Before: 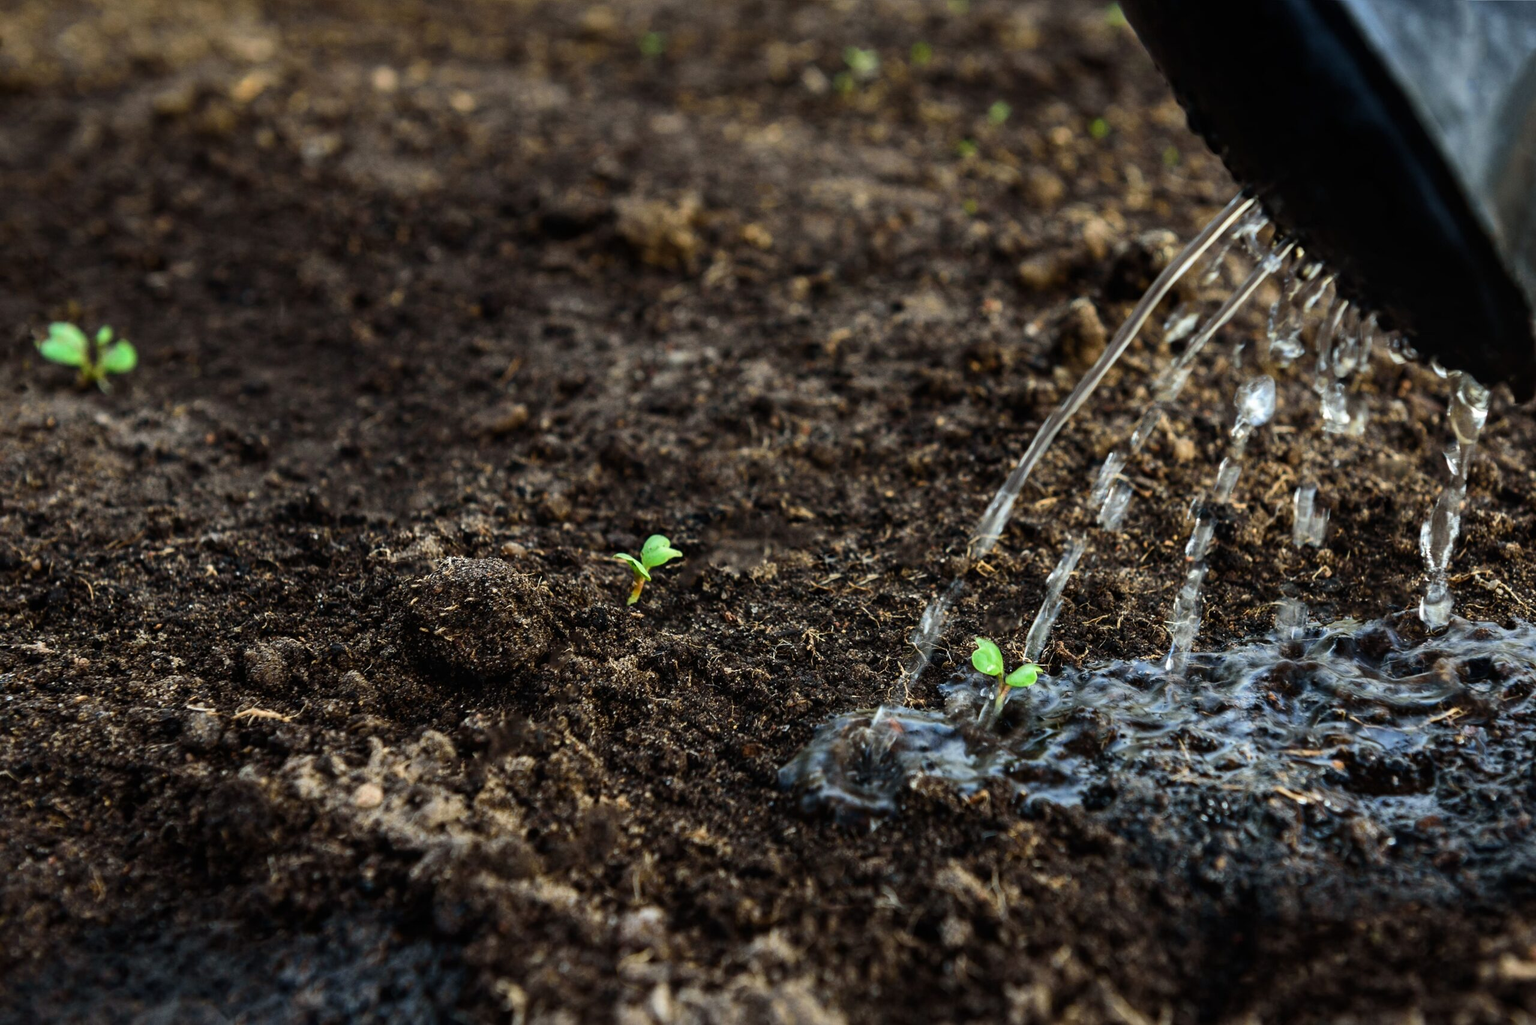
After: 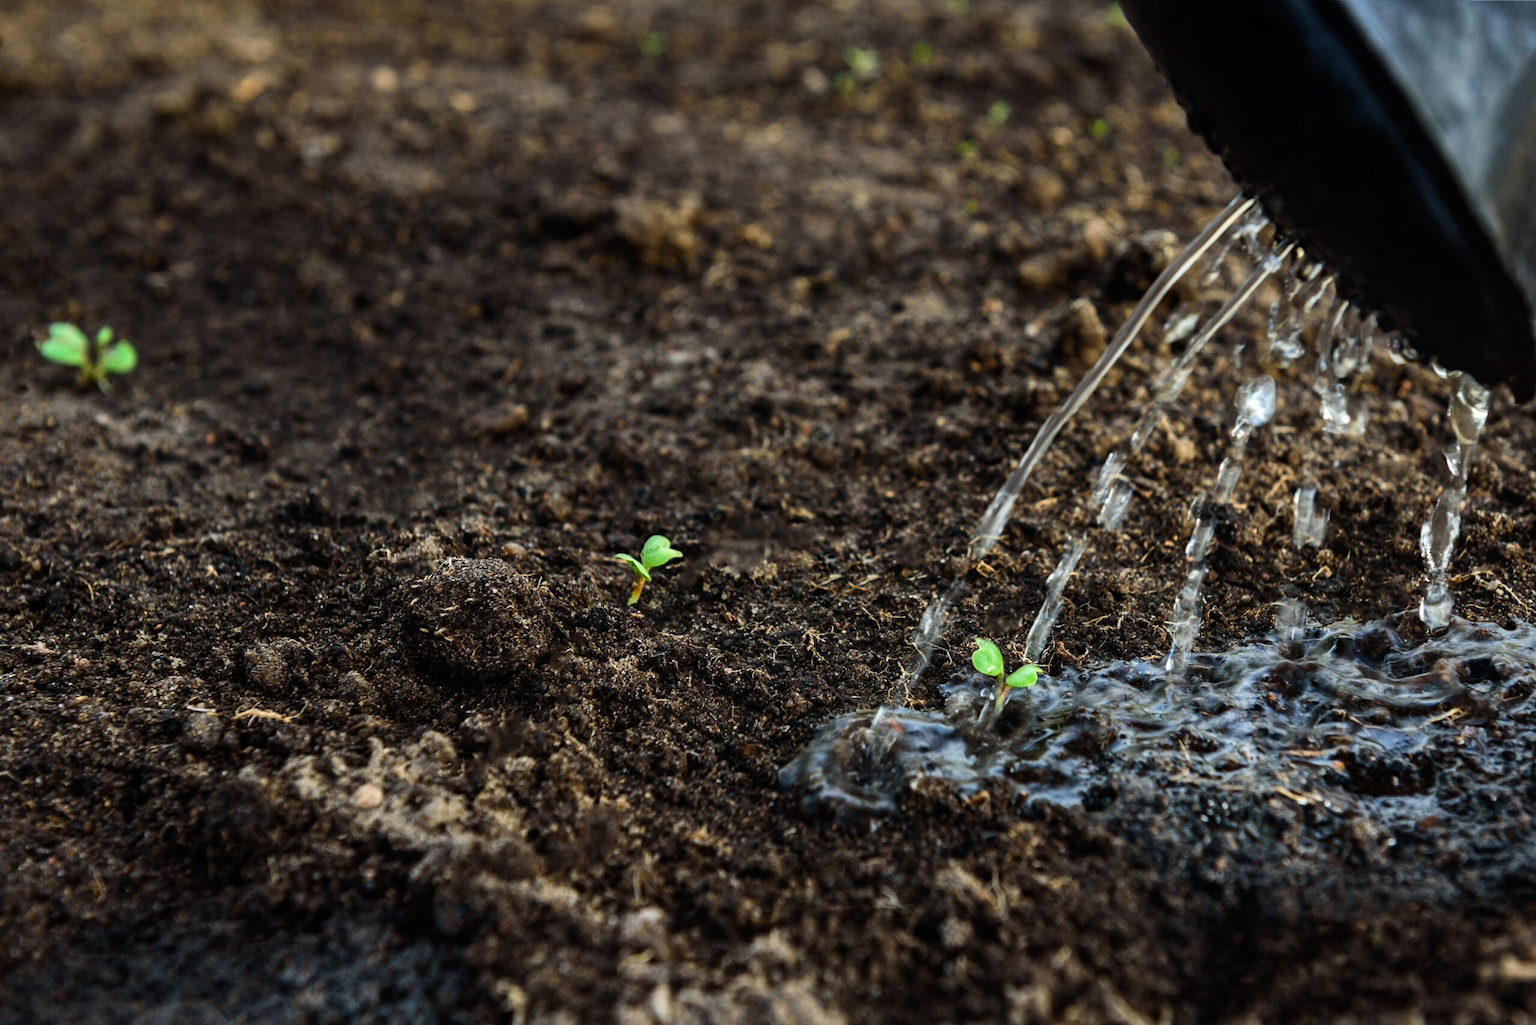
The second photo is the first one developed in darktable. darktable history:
levels: mode automatic, levels [0, 0.476, 0.951]
